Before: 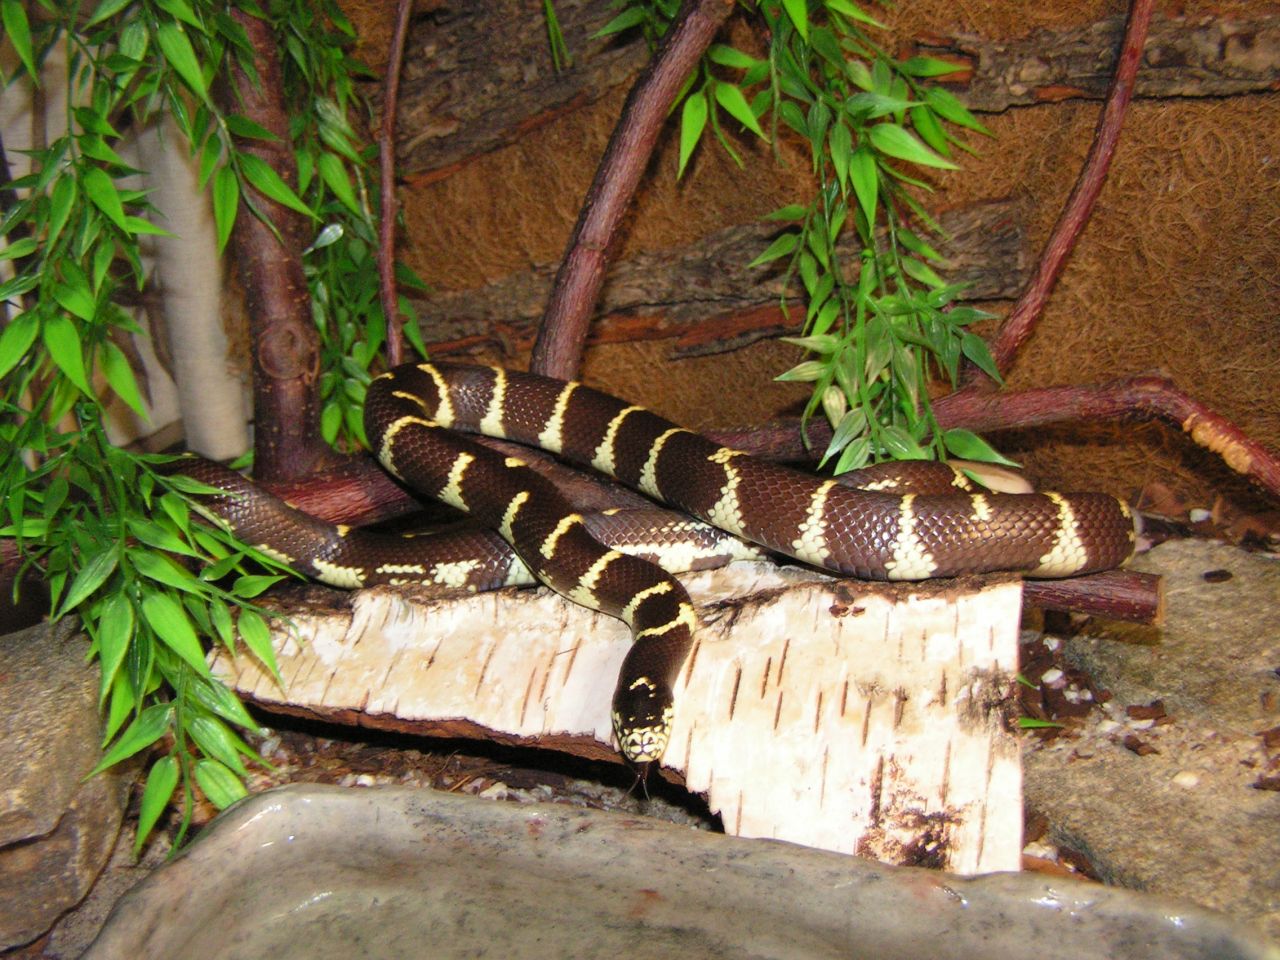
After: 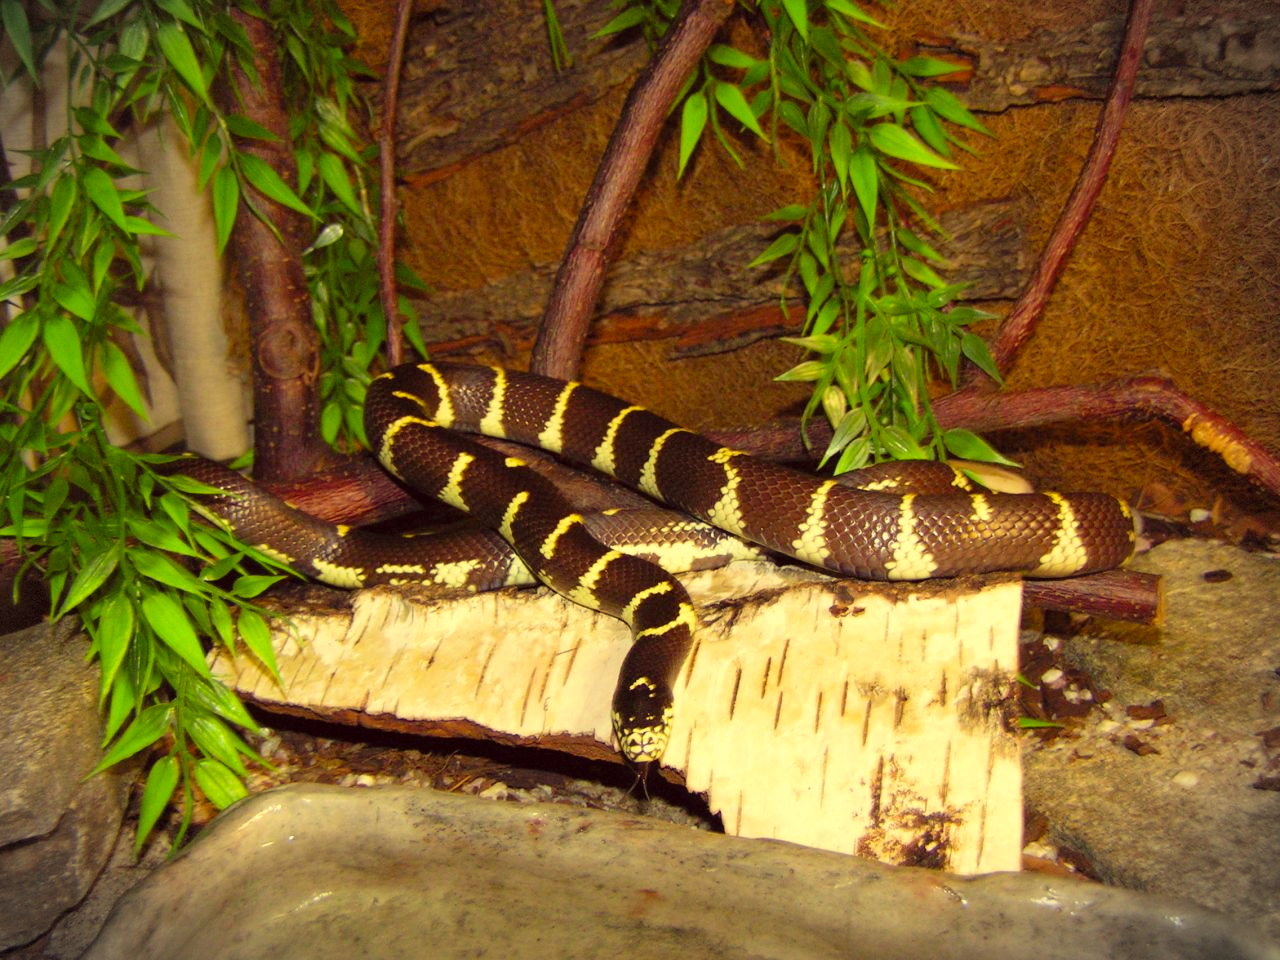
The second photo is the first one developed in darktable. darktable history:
vignetting: fall-off start 88.81%, fall-off radius 43.98%, center (-0.031, -0.046), width/height ratio 1.163, dithering 8-bit output
color correction: highlights a* -0.455, highlights b* 39.74, shadows a* 9.33, shadows b* -0.575
